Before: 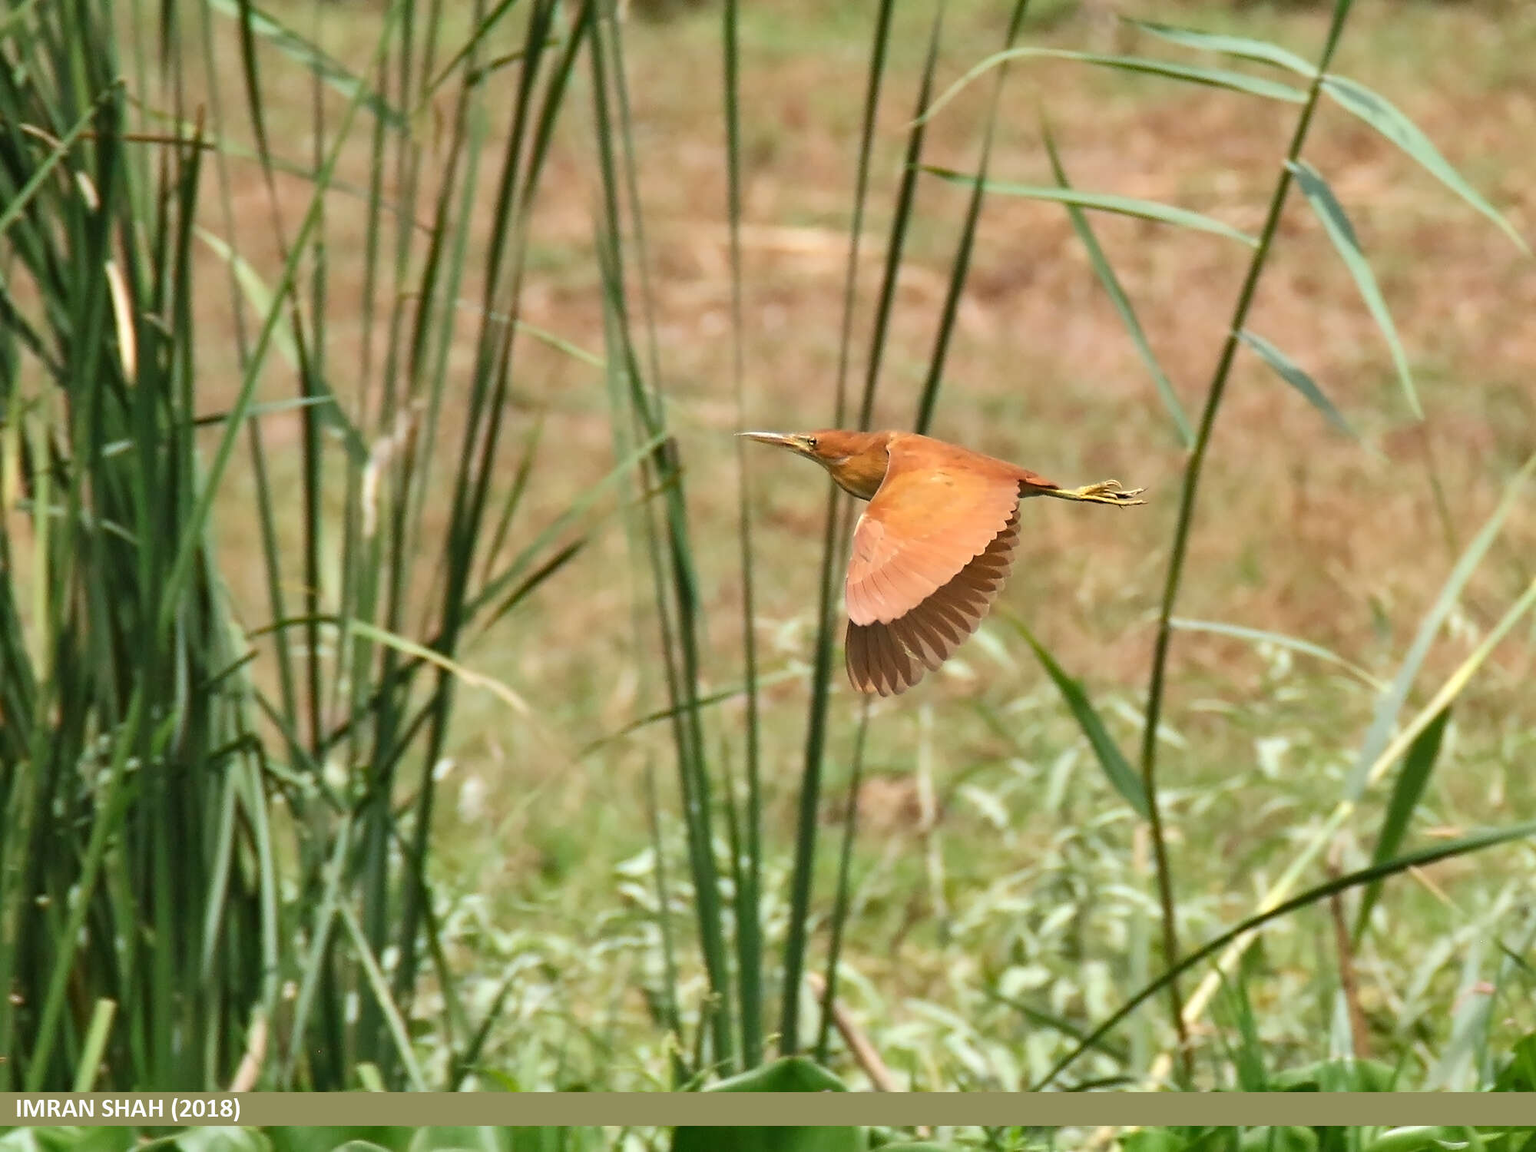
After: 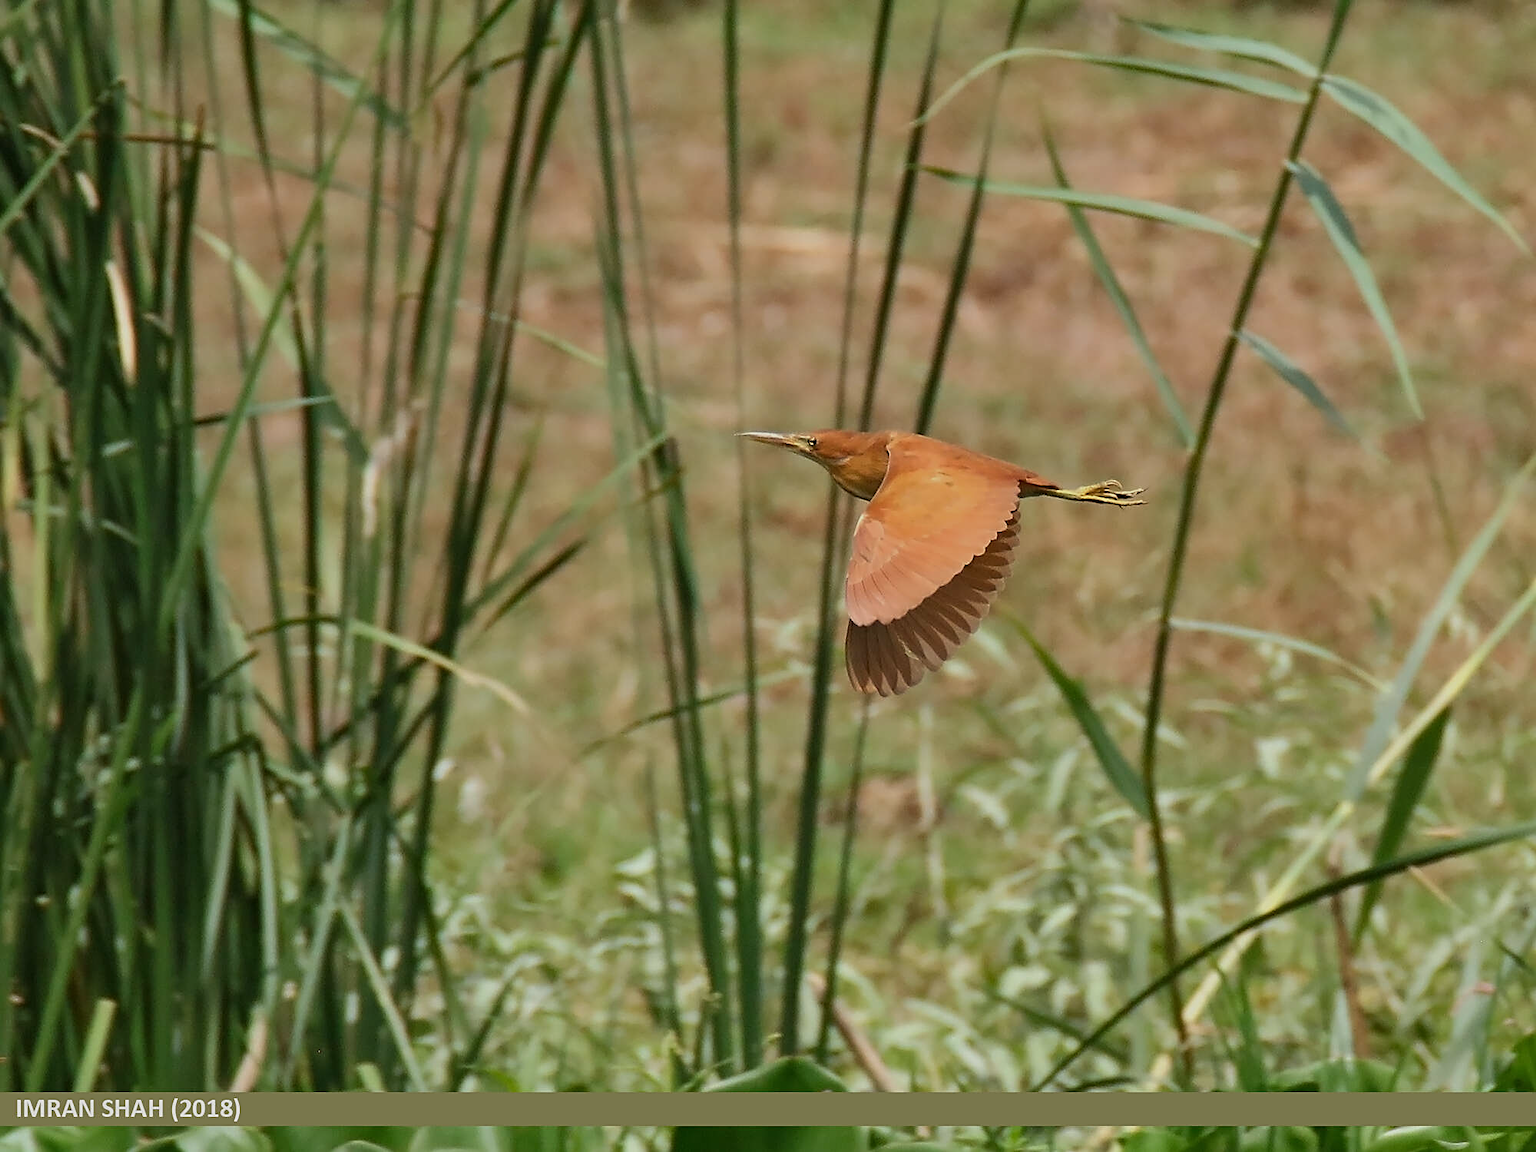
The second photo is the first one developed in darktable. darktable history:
sharpen: on, module defaults
exposure: exposure -0.574 EV, compensate highlight preservation false
